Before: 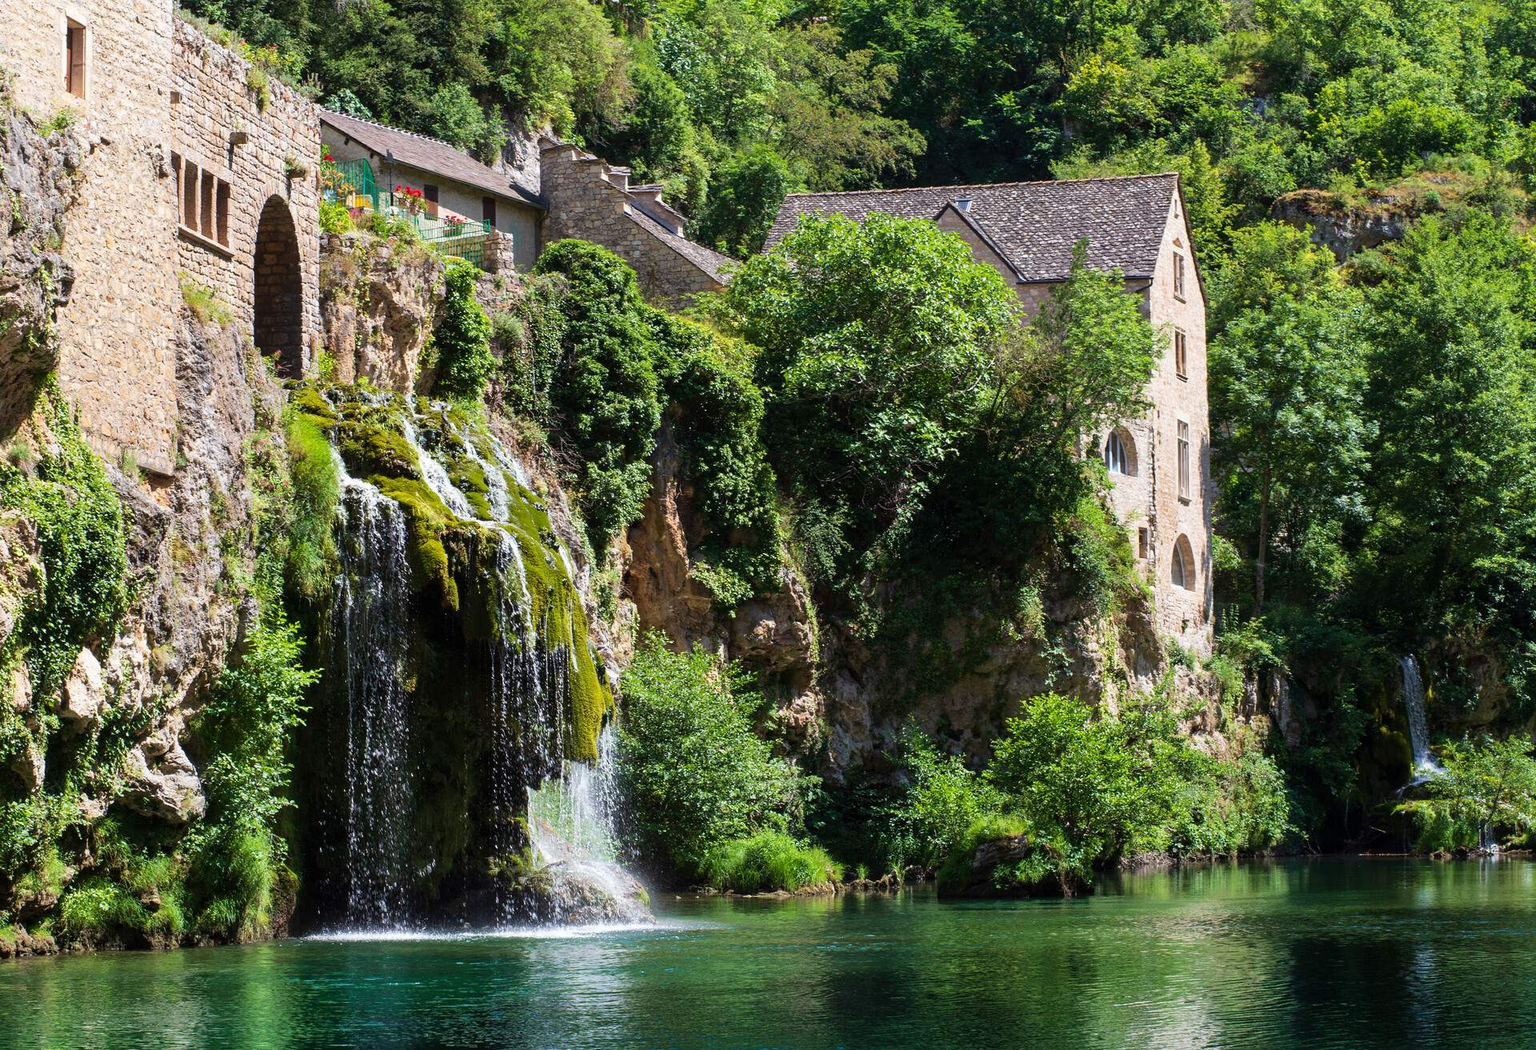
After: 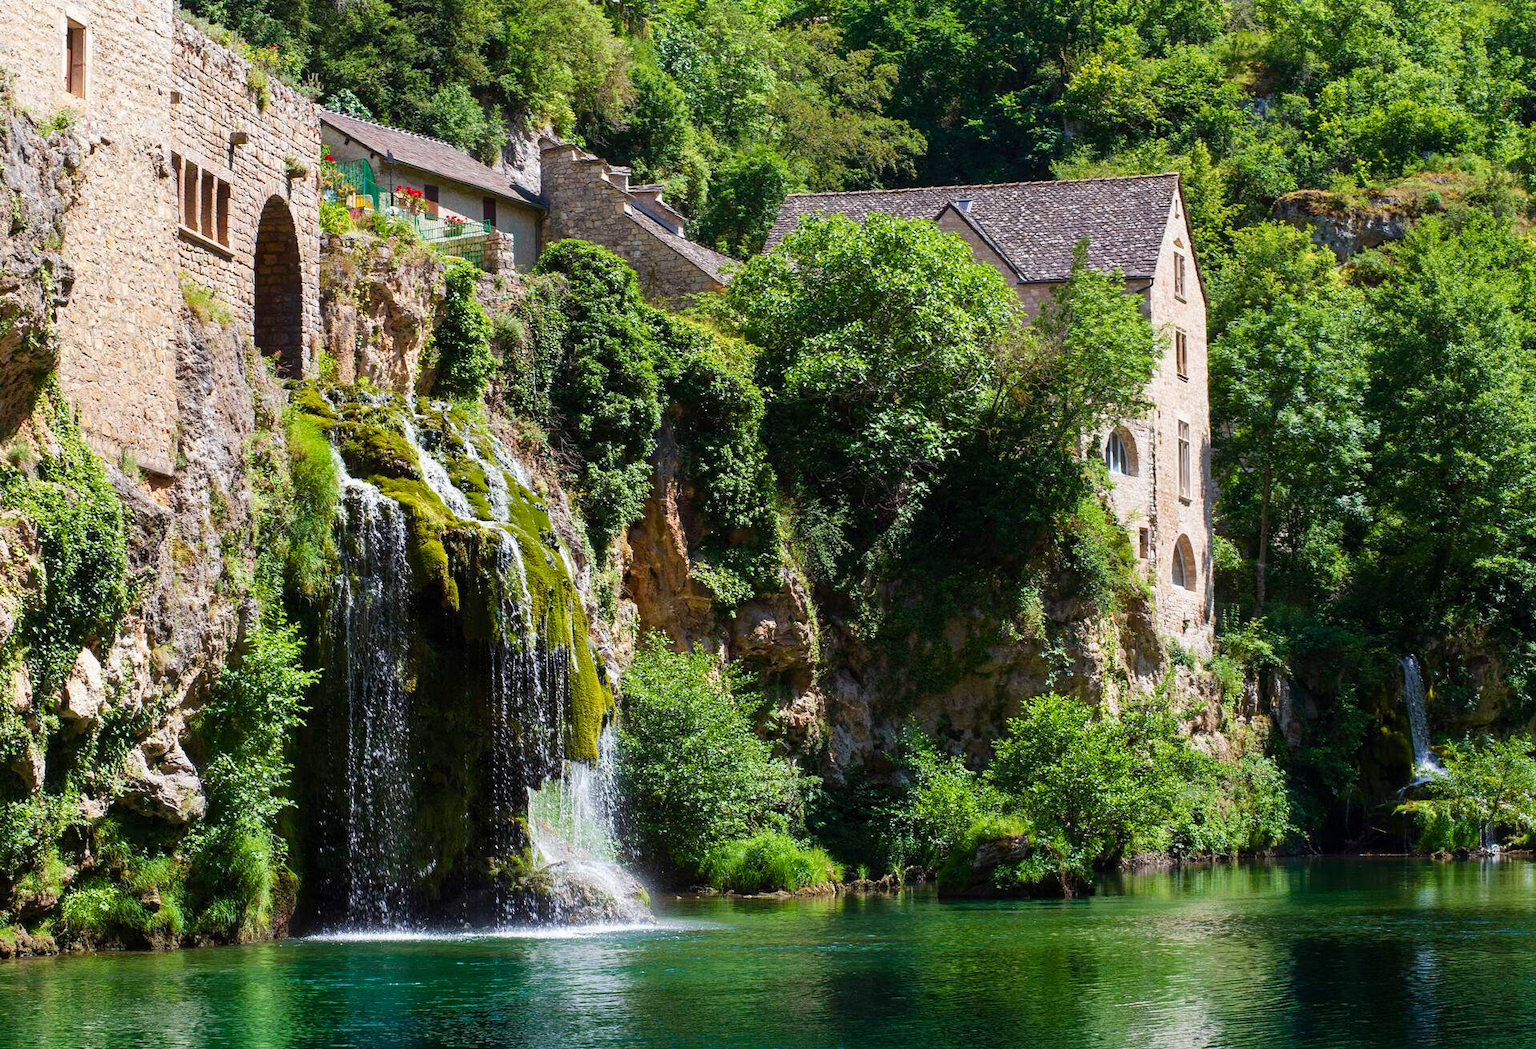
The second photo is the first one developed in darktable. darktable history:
color balance rgb: perceptual saturation grading › global saturation 20%, perceptual saturation grading › highlights -25%, perceptual saturation grading › shadows 25%
